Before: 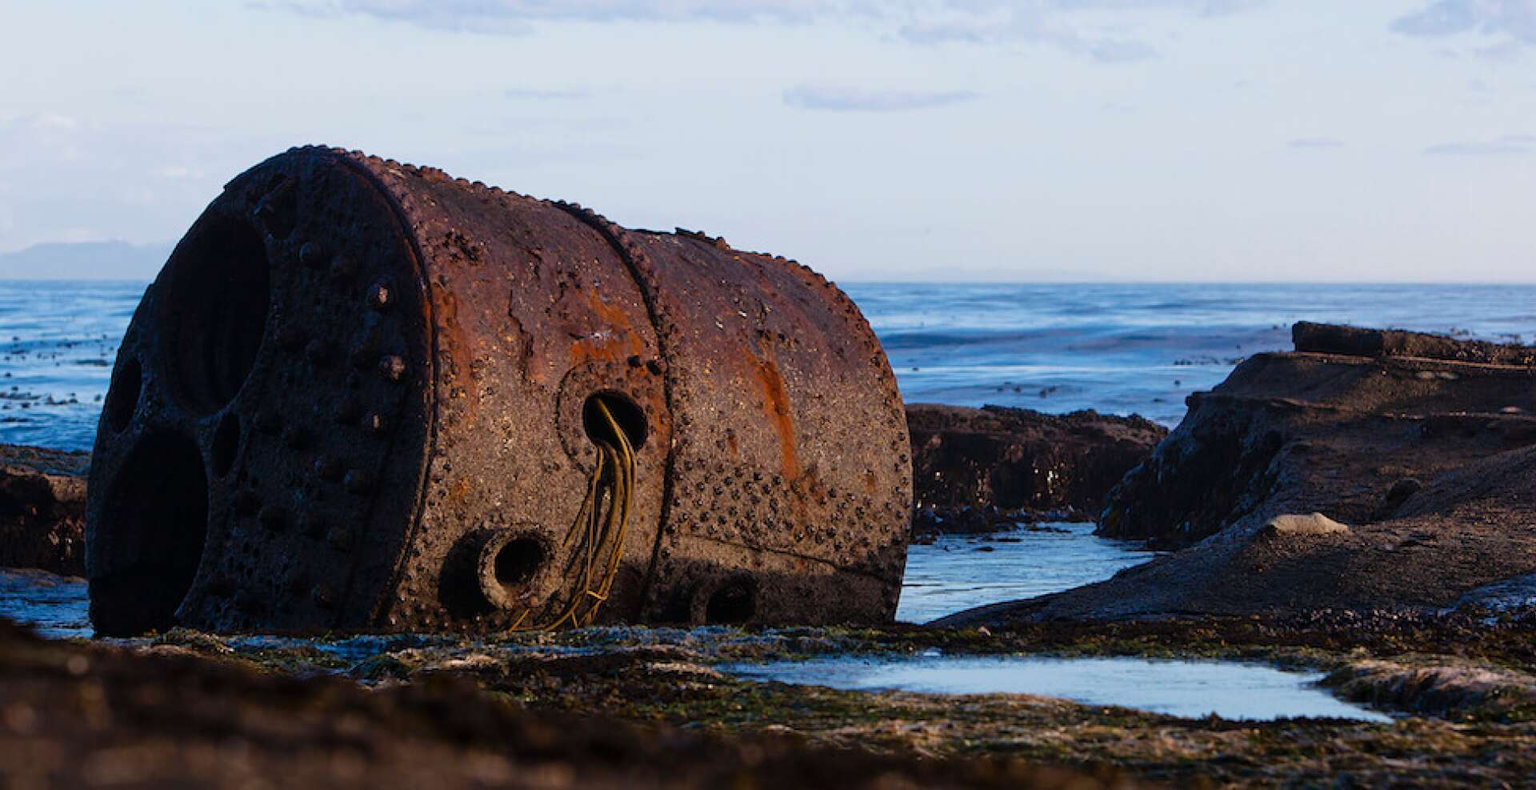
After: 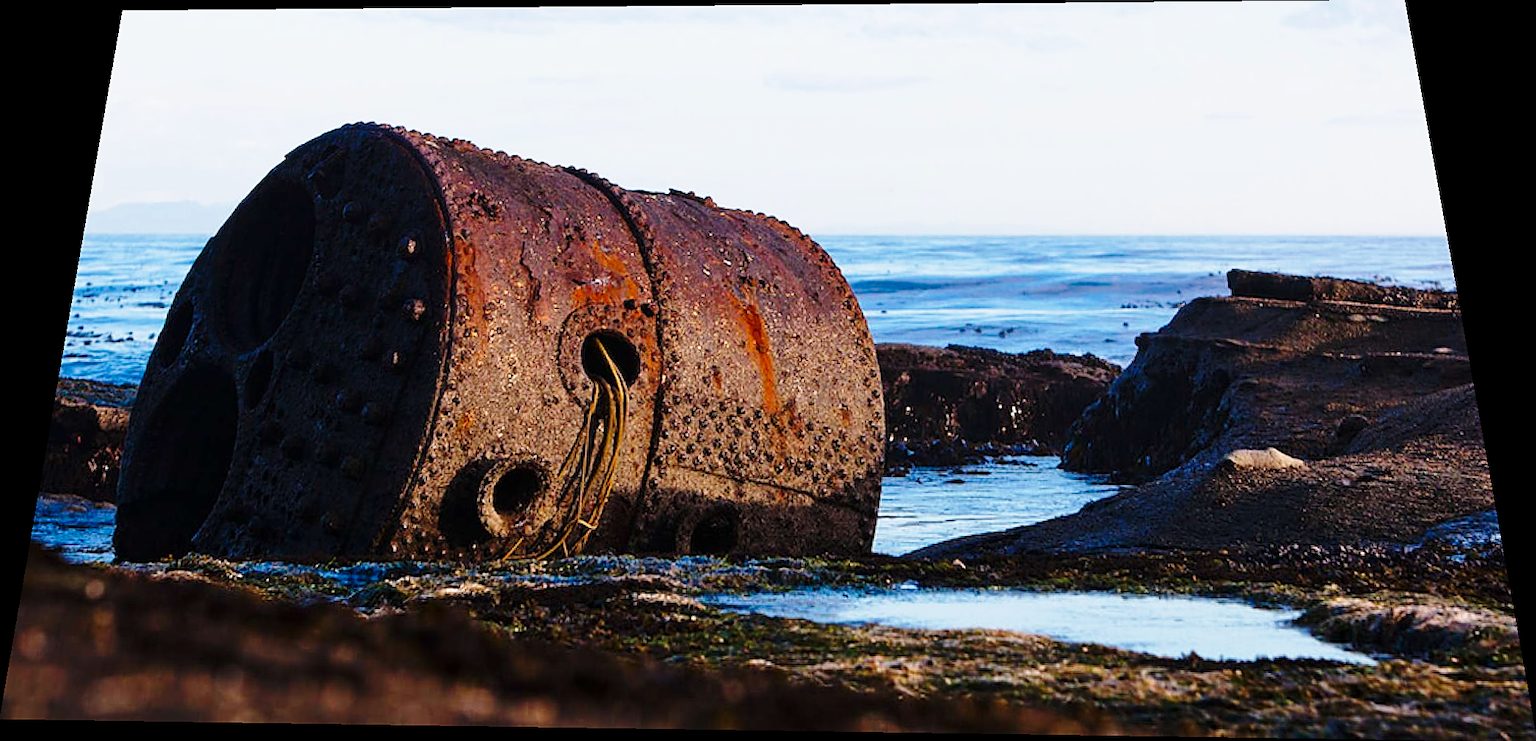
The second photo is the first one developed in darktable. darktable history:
base curve: curves: ch0 [(0, 0) (0.028, 0.03) (0.121, 0.232) (0.46, 0.748) (0.859, 0.968) (1, 1)], preserve colors none
rotate and perspective: rotation 0.128°, lens shift (vertical) -0.181, lens shift (horizontal) -0.044, shear 0.001, automatic cropping off
sharpen: on, module defaults
